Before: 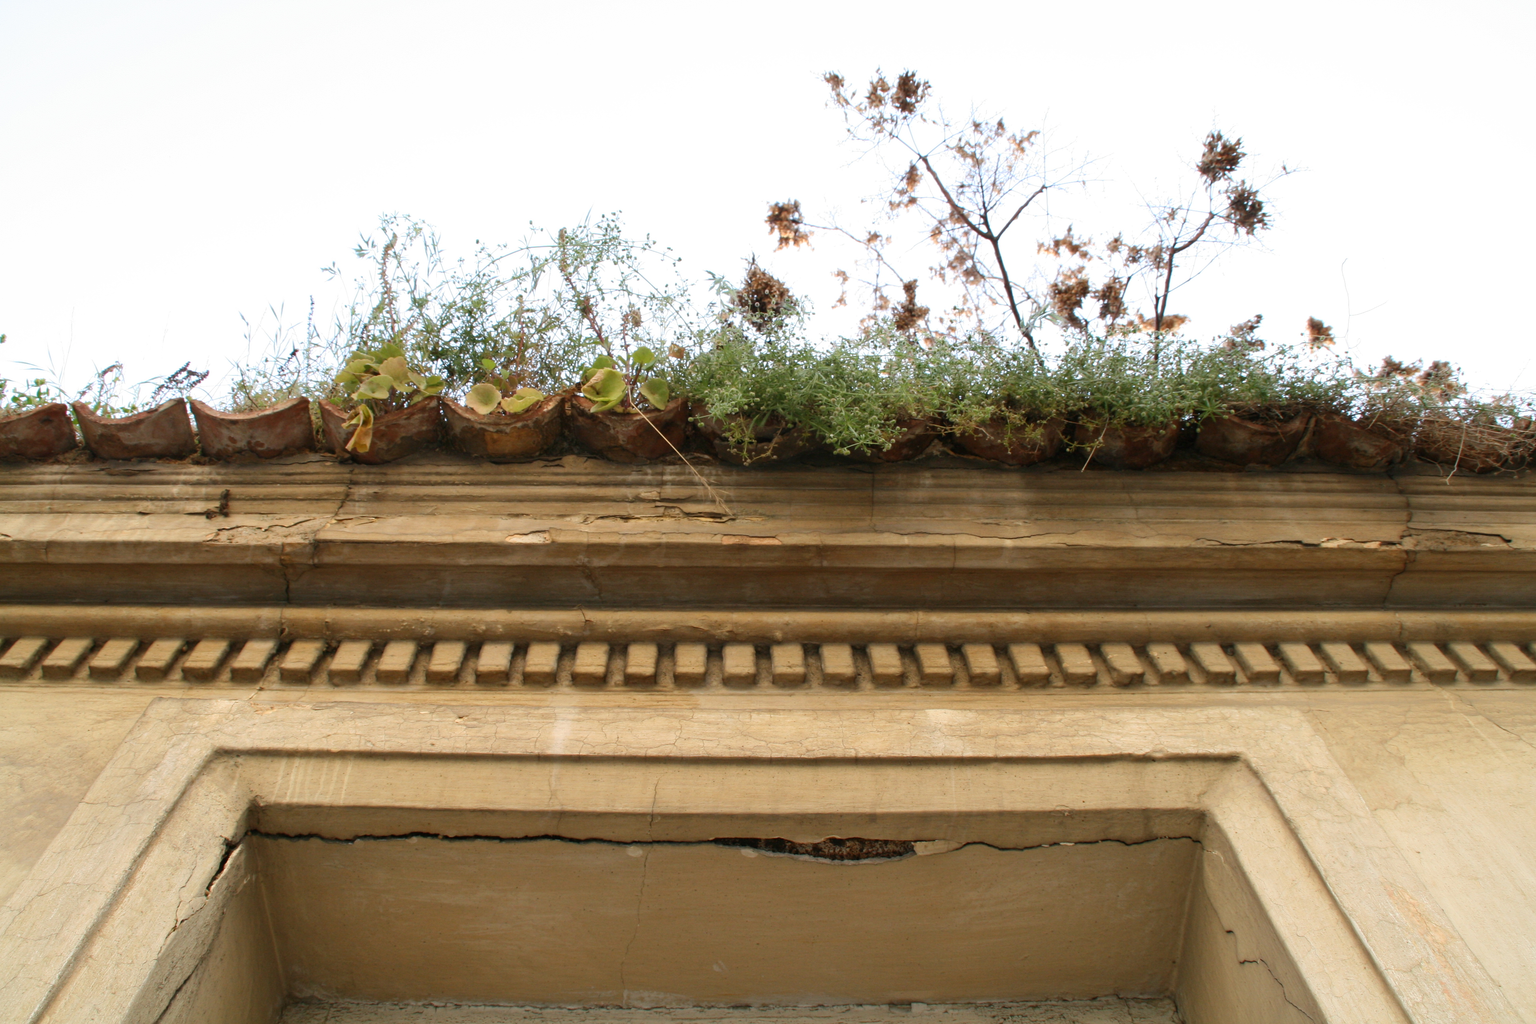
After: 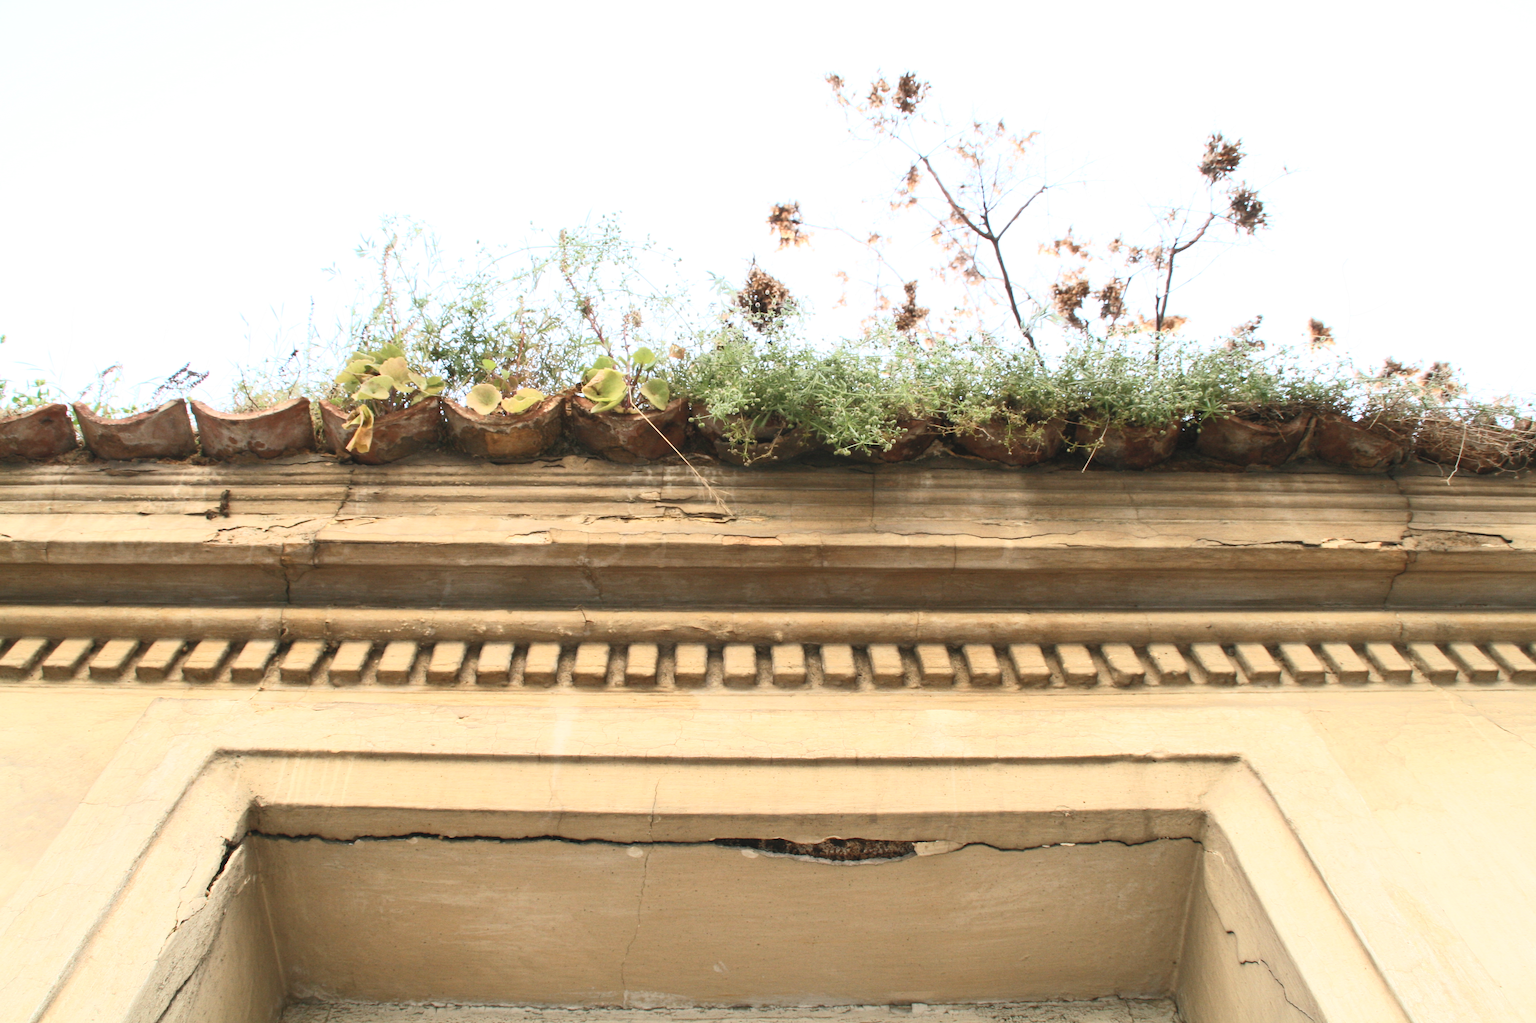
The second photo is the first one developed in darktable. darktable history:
contrast brightness saturation: contrast 0.379, brightness 0.518
haze removal: compatibility mode true
